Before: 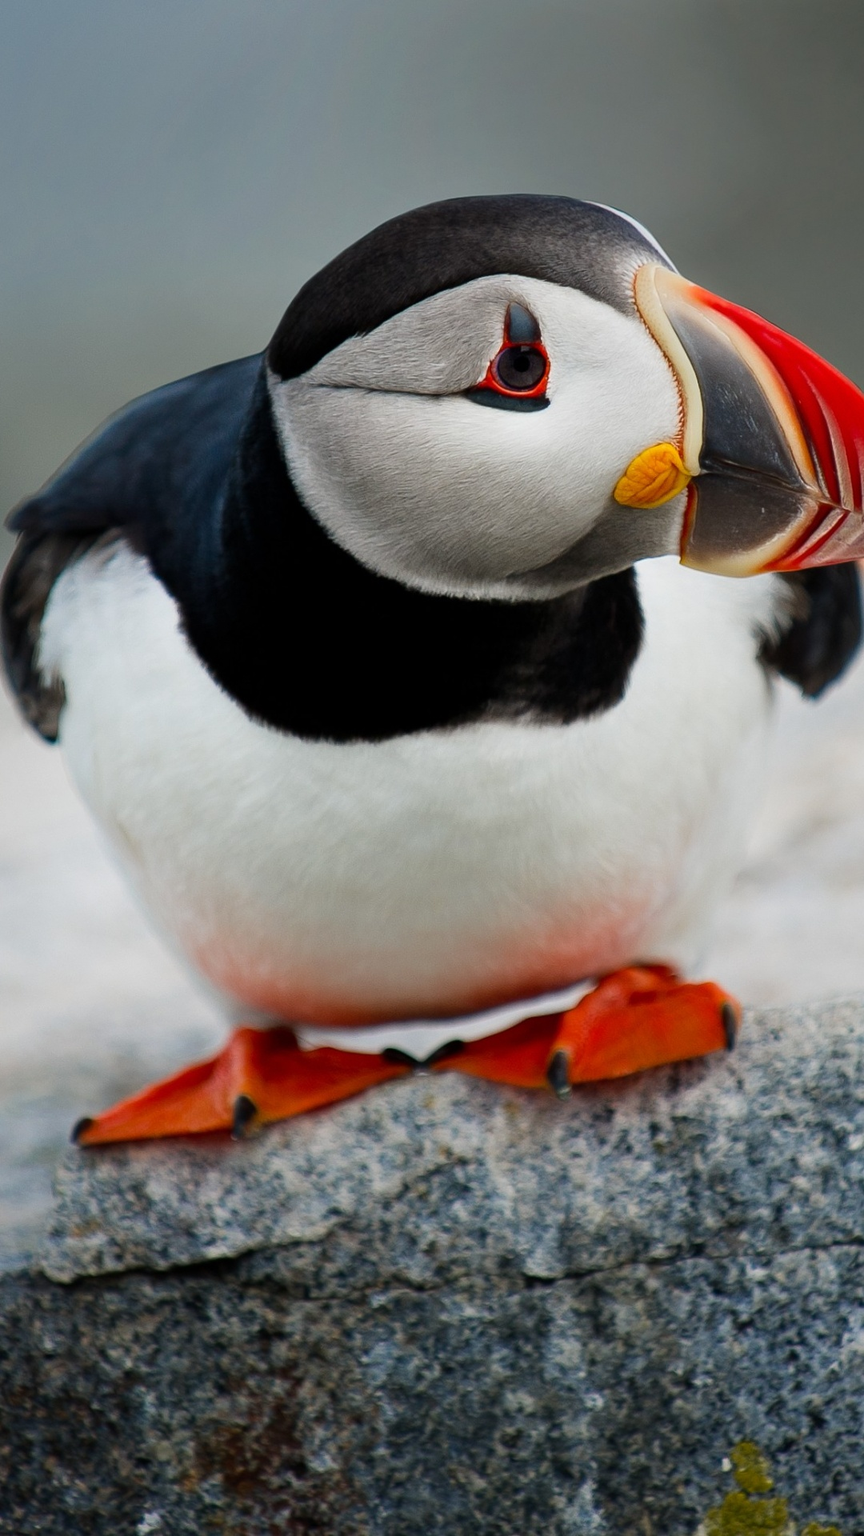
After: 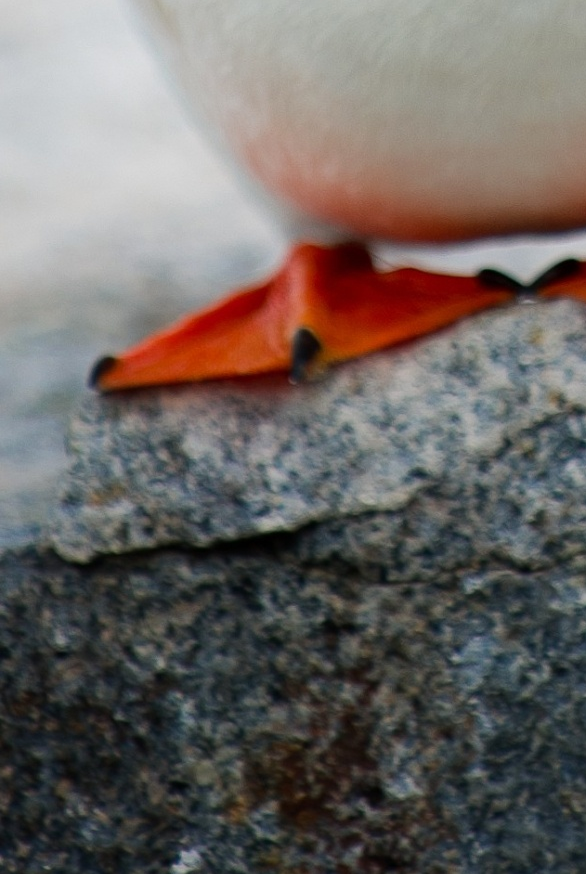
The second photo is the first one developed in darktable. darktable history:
crop and rotate: top 54.256%, right 45.701%, bottom 0.189%
